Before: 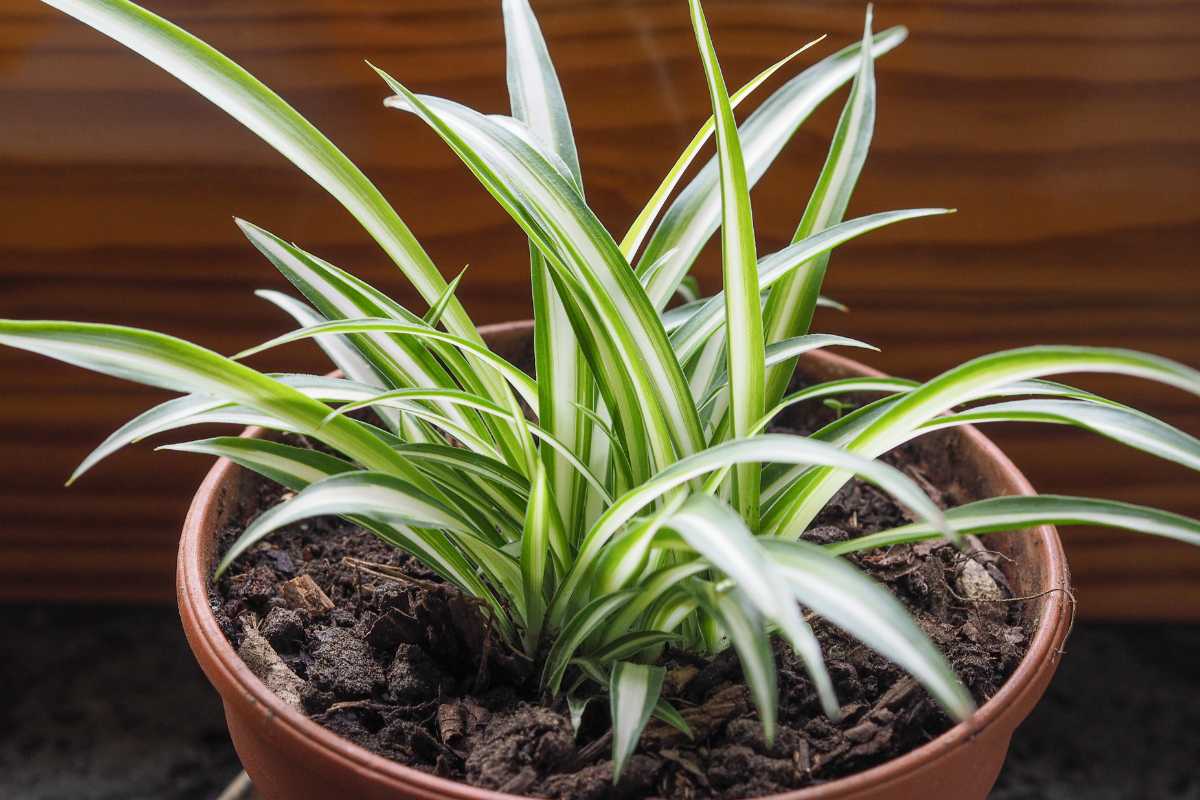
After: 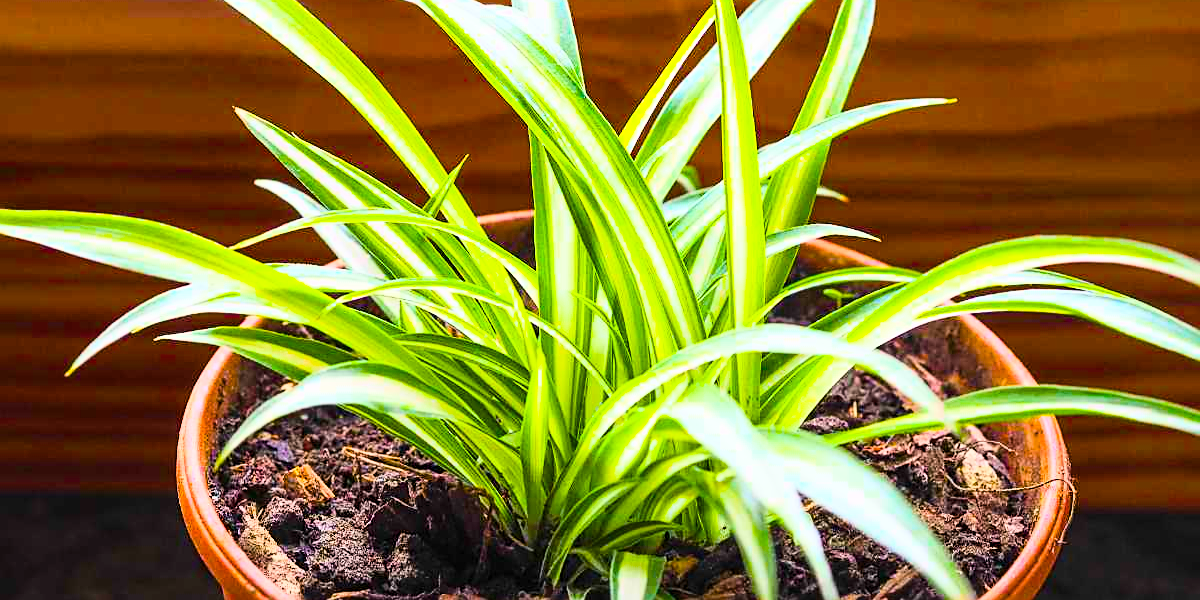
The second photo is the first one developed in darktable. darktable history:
color balance rgb: linear chroma grading › global chroma 42%, perceptual saturation grading › global saturation 42%, global vibrance 33%
sharpen: on, module defaults
crop: top 13.819%, bottom 11.169%
base curve: curves: ch0 [(0, 0) (0.018, 0.026) (0.143, 0.37) (0.33, 0.731) (0.458, 0.853) (0.735, 0.965) (0.905, 0.986) (1, 1)]
